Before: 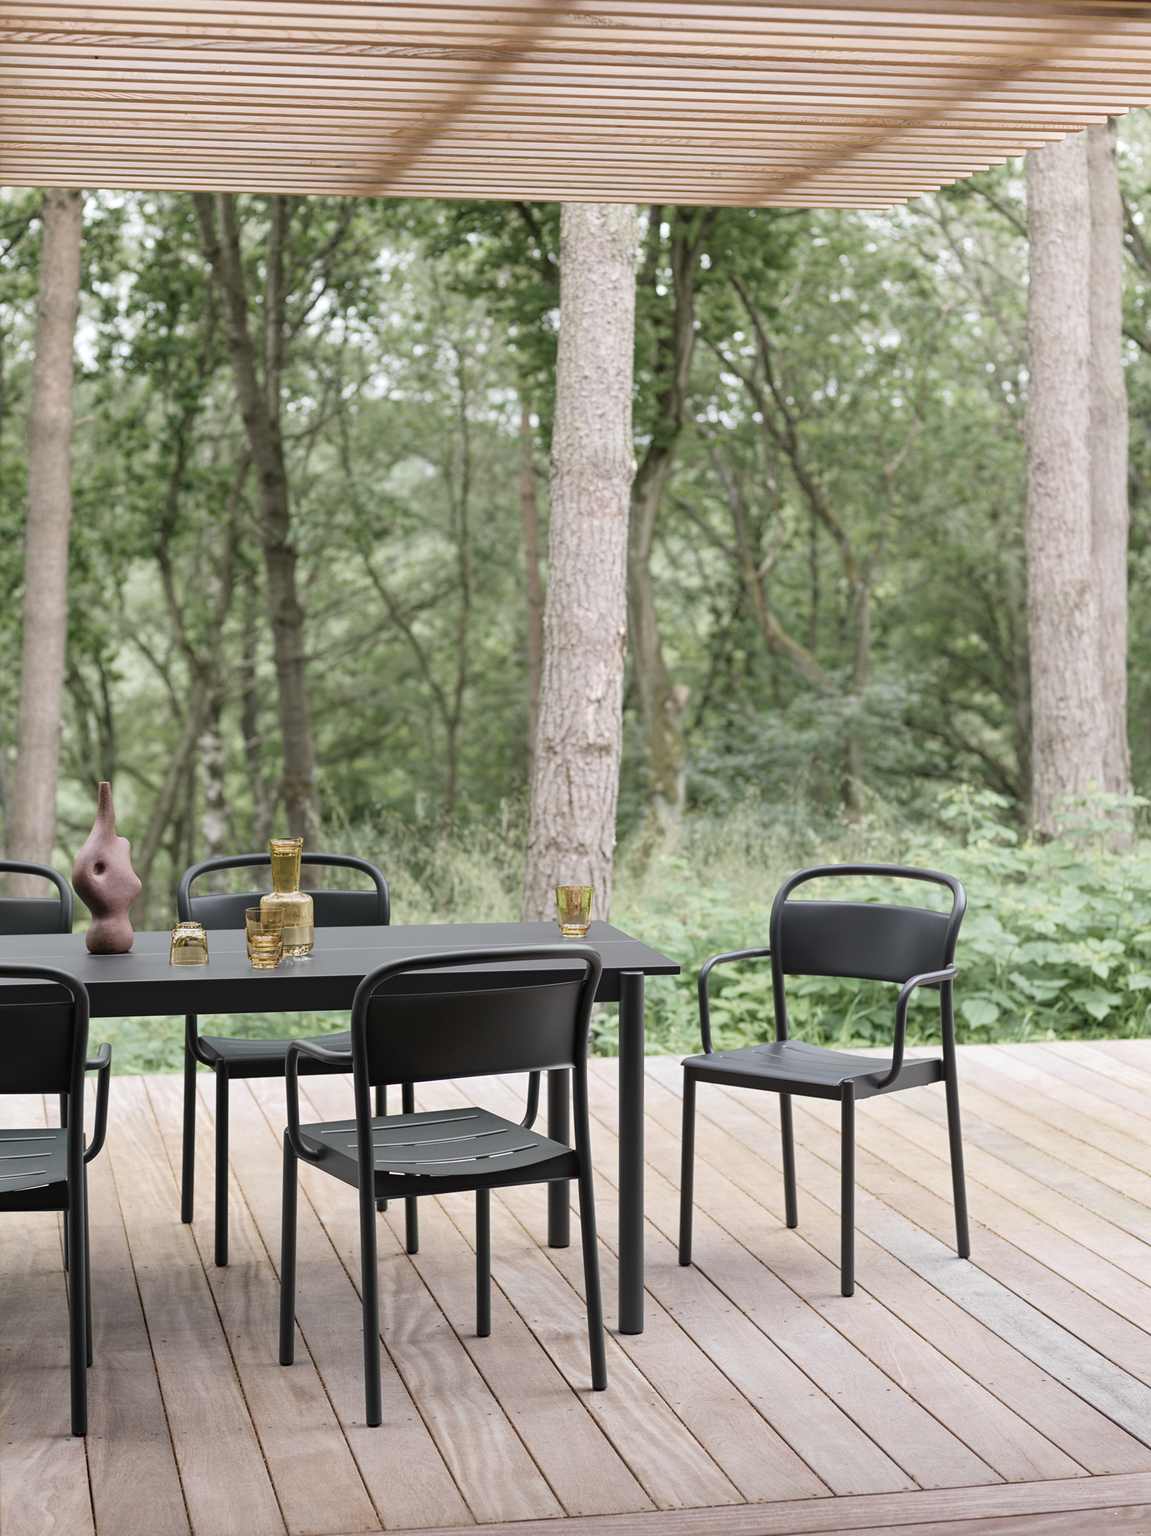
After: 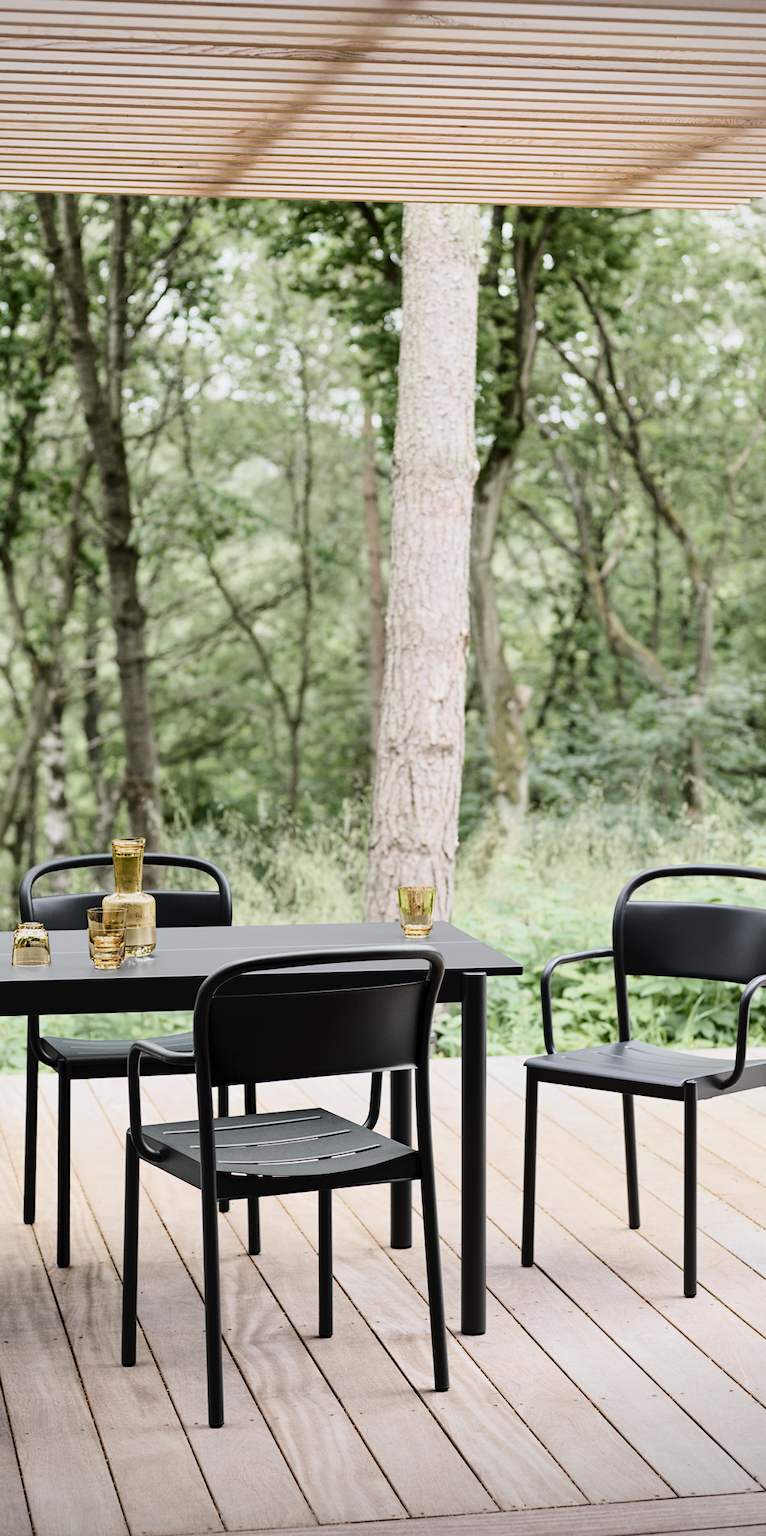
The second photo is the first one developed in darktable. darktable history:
crop and rotate: left 13.784%, right 19.639%
vignetting: fall-off start 97.21%, width/height ratio 1.182
tone curve: curves: ch0 [(0, 0) (0.003, 0.031) (0.011, 0.033) (0.025, 0.036) (0.044, 0.045) (0.069, 0.06) (0.1, 0.079) (0.136, 0.109) (0.177, 0.15) (0.224, 0.192) (0.277, 0.262) (0.335, 0.347) (0.399, 0.433) (0.468, 0.528) (0.543, 0.624) (0.623, 0.705) (0.709, 0.788) (0.801, 0.865) (0.898, 0.933) (1, 1)], color space Lab, independent channels, preserve colors none
color balance rgb: power › hue 329.83°, perceptual saturation grading › global saturation 20%, perceptual saturation grading › highlights -25.832%, perceptual saturation grading › shadows 25.784%
filmic rgb: middle gray luminance 12.85%, black relative exposure -10.13 EV, white relative exposure 3.47 EV, threshold 3.03 EV, target black luminance 0%, hardness 5.67, latitude 45.04%, contrast 1.216, highlights saturation mix 4.46%, shadows ↔ highlights balance 27.61%, enable highlight reconstruction true
